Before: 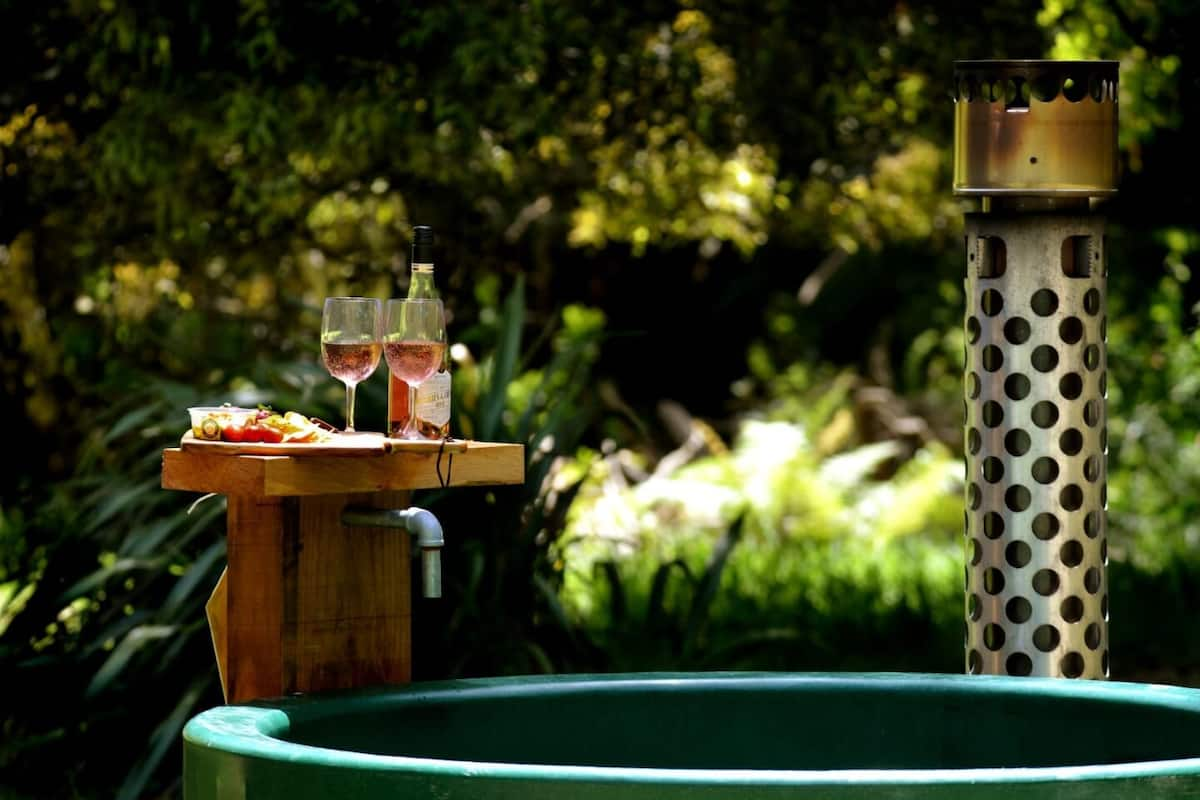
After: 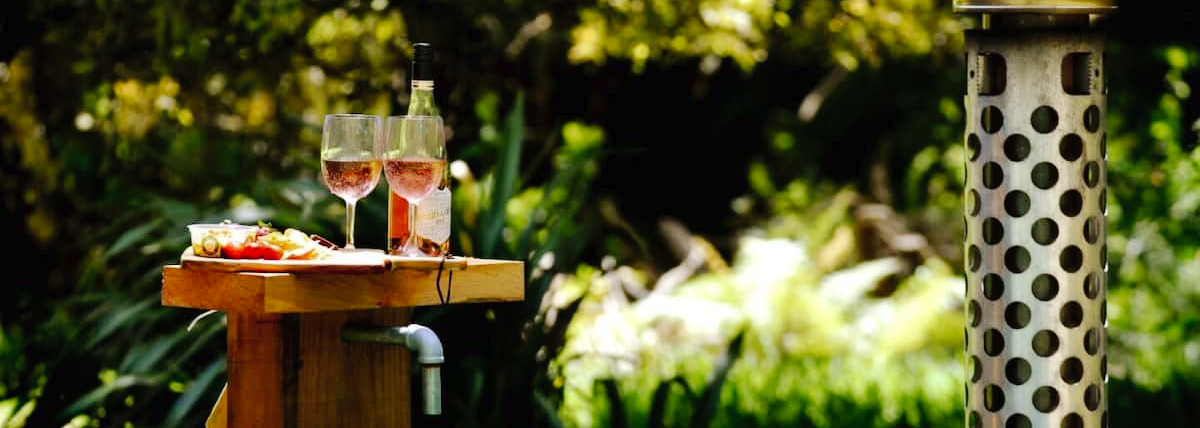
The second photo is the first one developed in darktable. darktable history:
tone curve: curves: ch0 [(0, 0) (0.003, 0.012) (0.011, 0.02) (0.025, 0.032) (0.044, 0.046) (0.069, 0.06) (0.1, 0.09) (0.136, 0.133) (0.177, 0.182) (0.224, 0.247) (0.277, 0.316) (0.335, 0.396) (0.399, 0.48) (0.468, 0.568) (0.543, 0.646) (0.623, 0.717) (0.709, 0.777) (0.801, 0.846) (0.898, 0.912) (1, 1)], preserve colors none
crop and rotate: top 23.043%, bottom 23.437%
